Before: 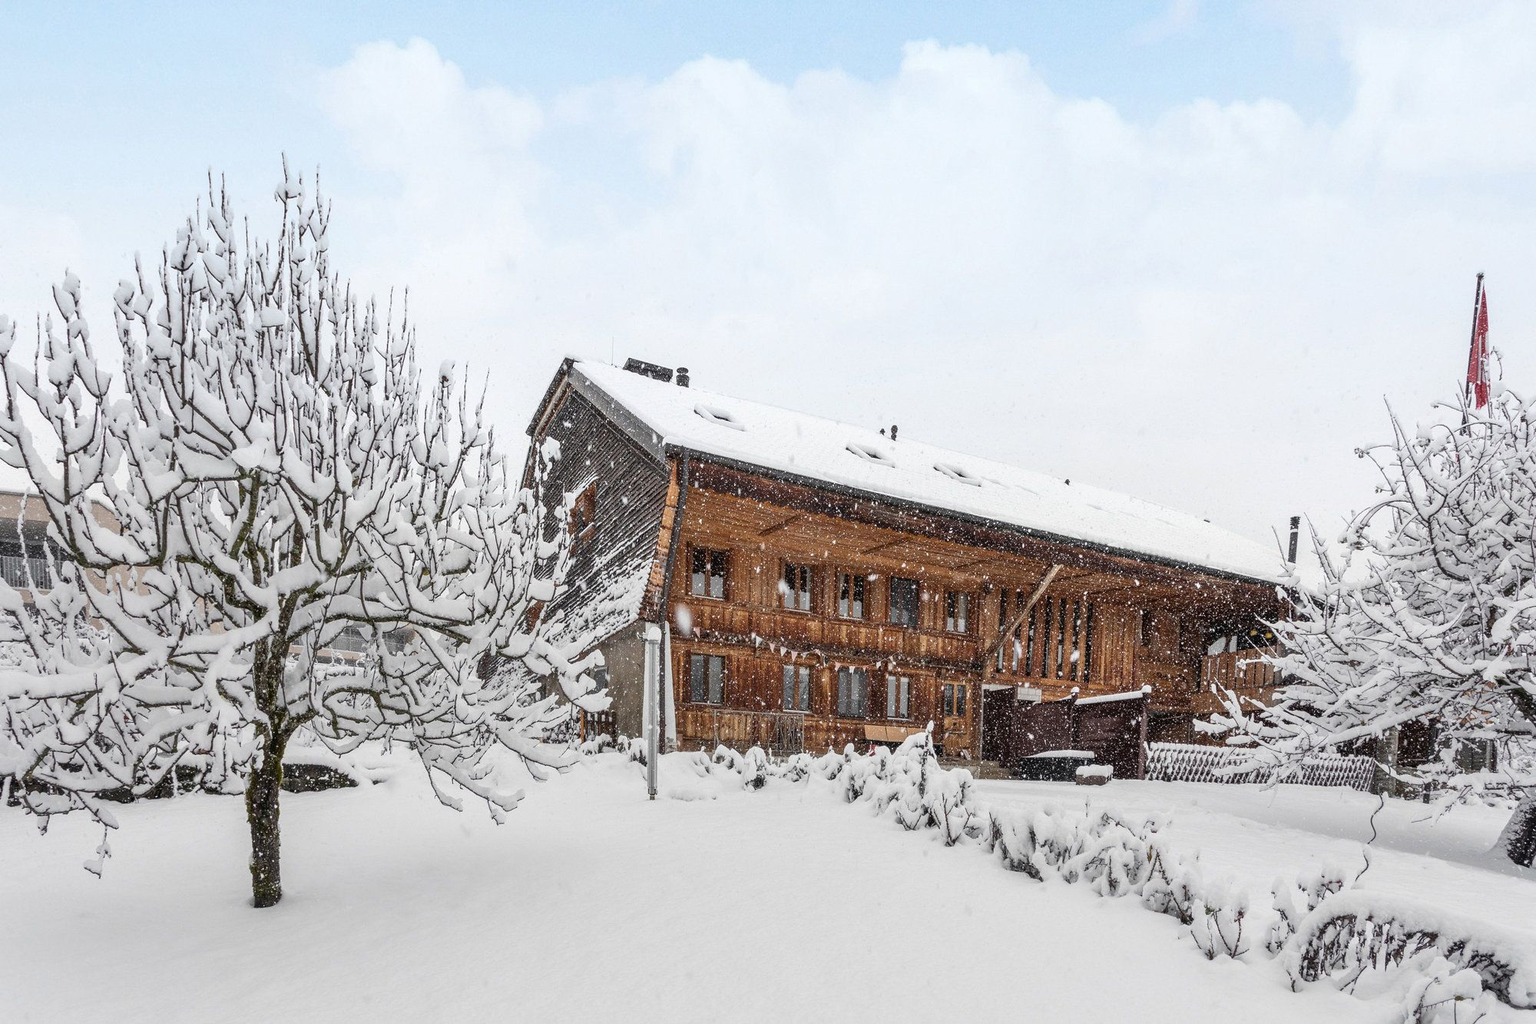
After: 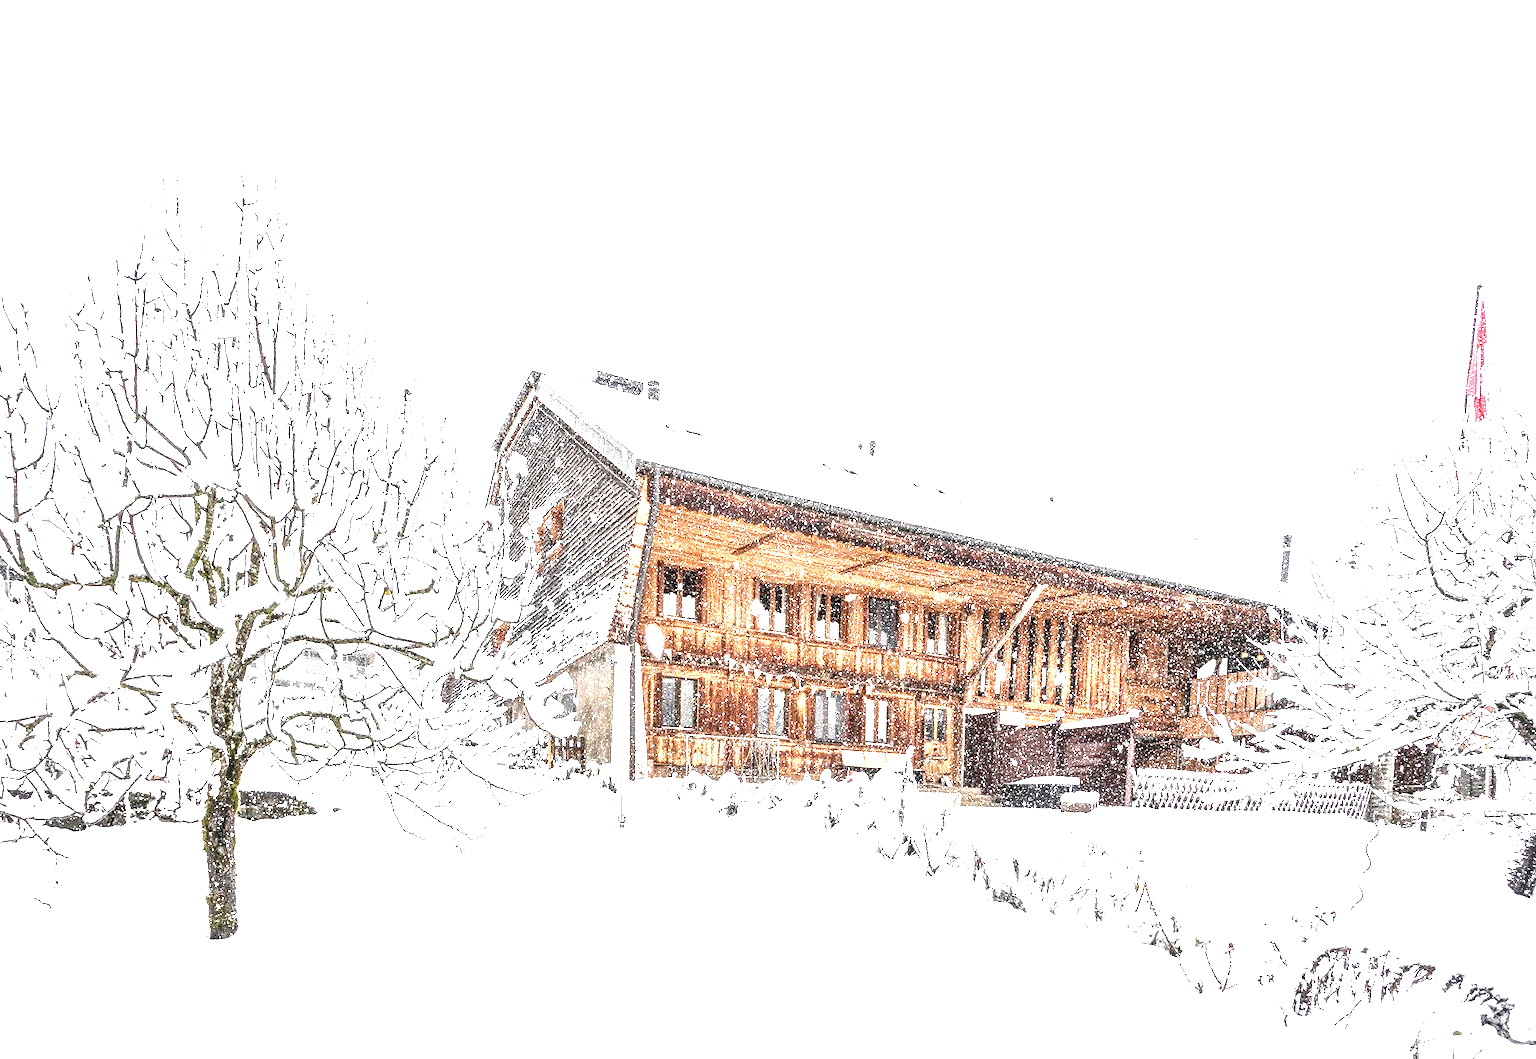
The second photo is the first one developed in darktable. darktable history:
contrast brightness saturation: saturation -0.056
exposure: exposure 2.228 EV, compensate highlight preservation false
local contrast: highlights 60%, shadows 63%, detail 160%
crop and rotate: left 3.393%
